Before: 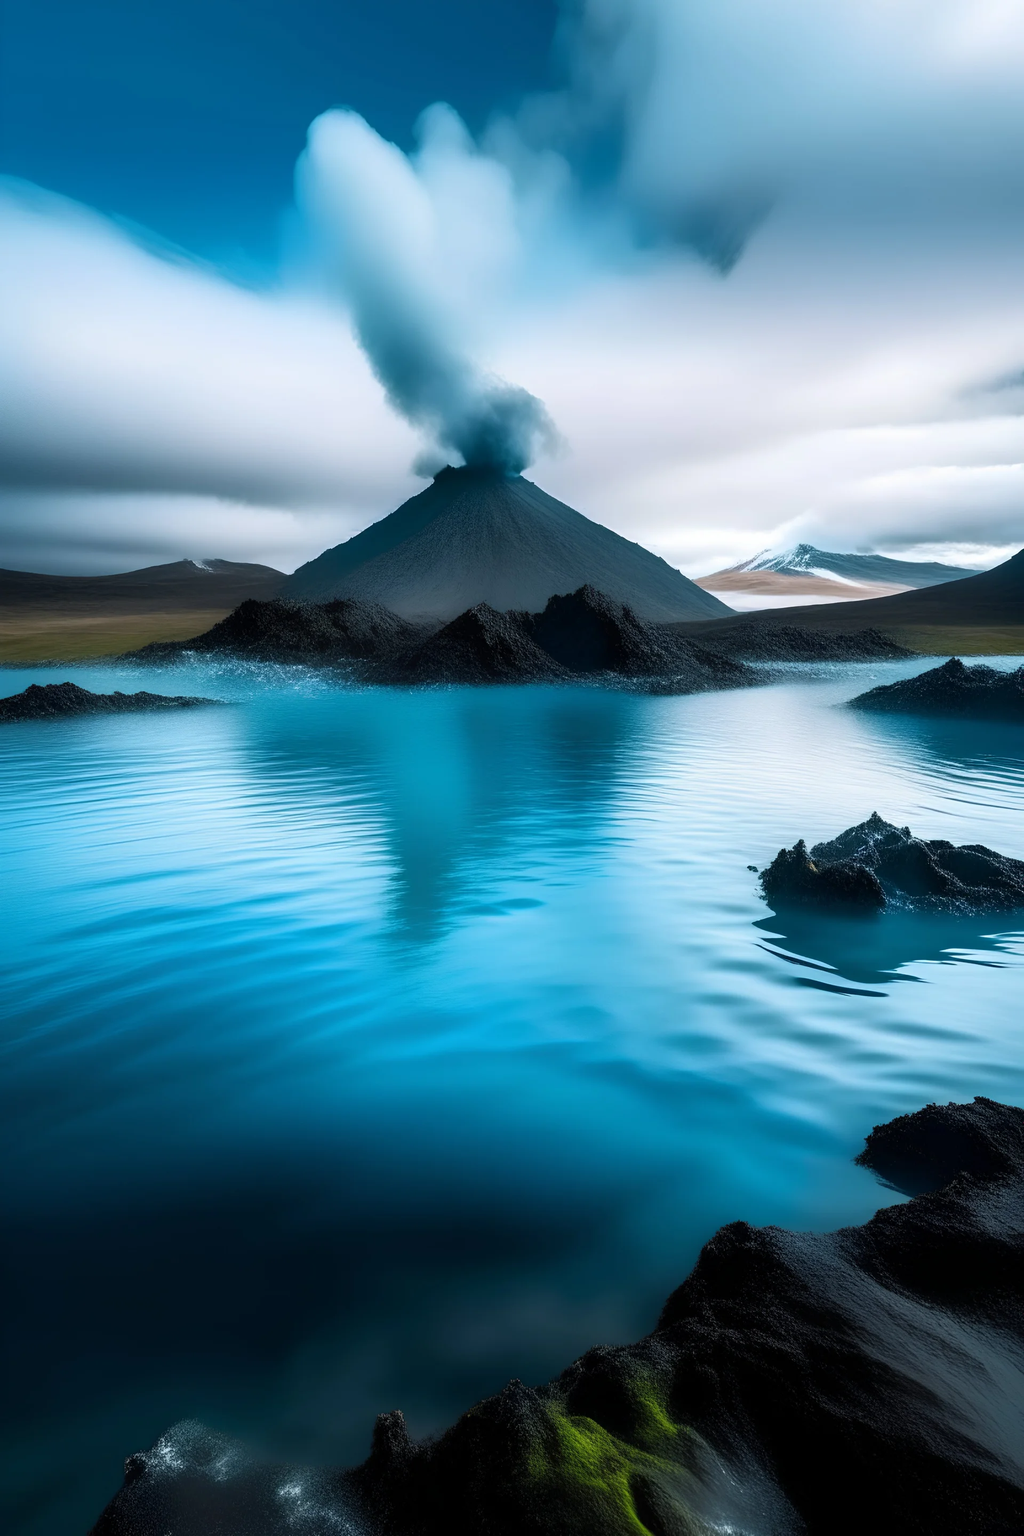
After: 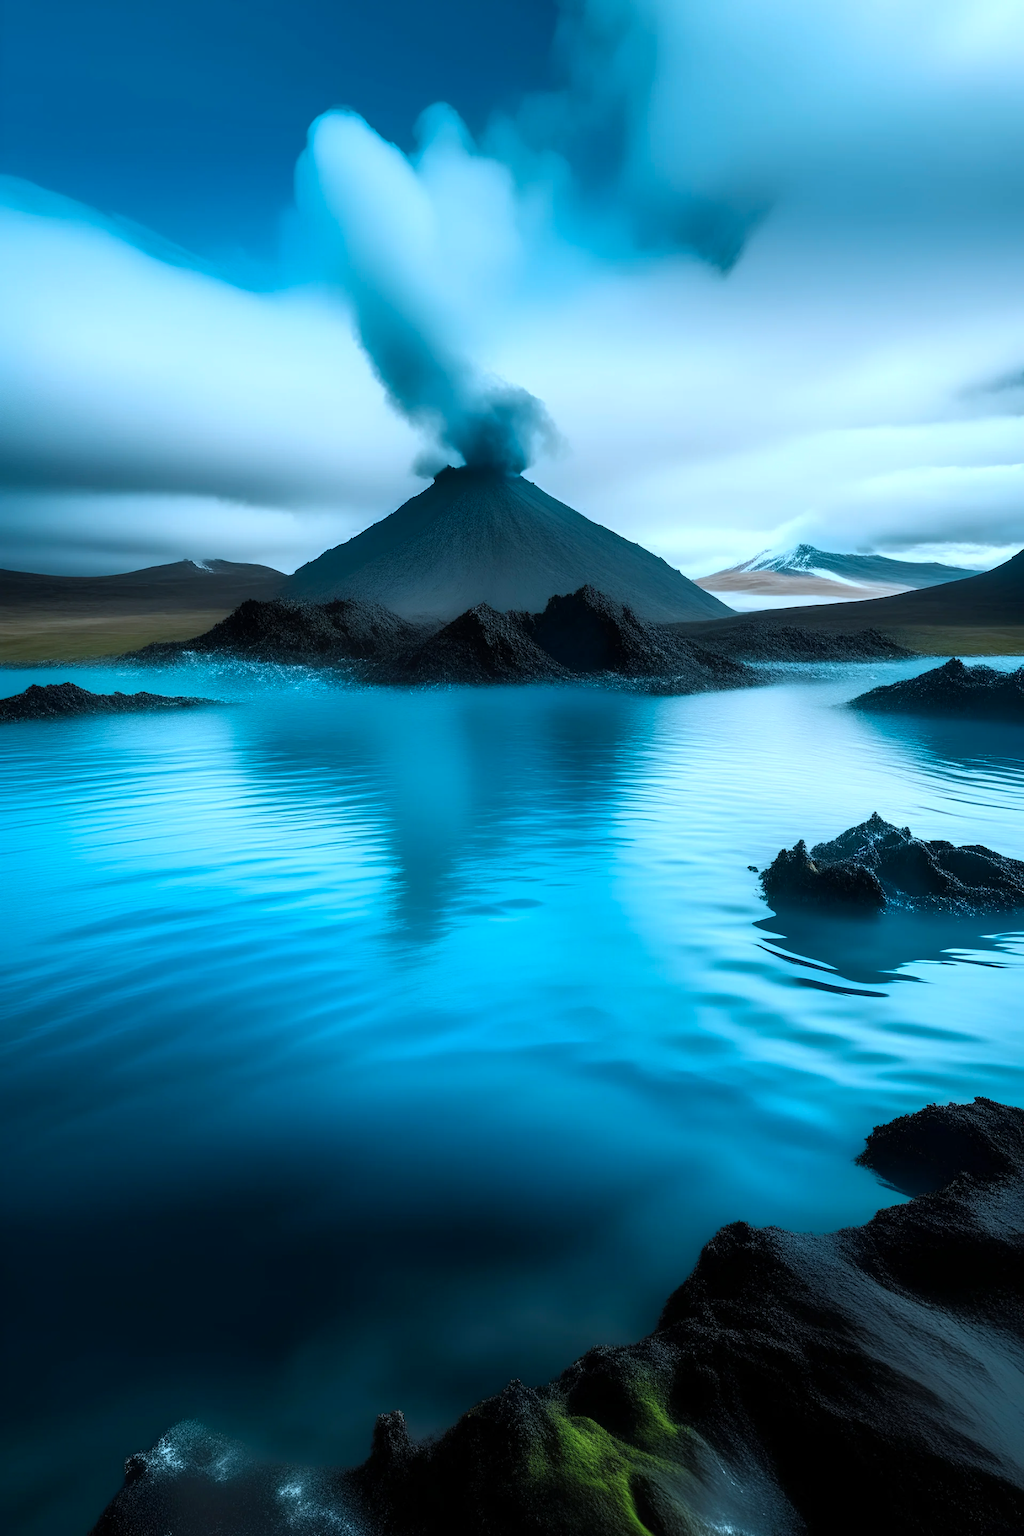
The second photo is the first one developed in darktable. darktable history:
exposure: compensate exposure bias true, compensate highlight preservation false
color correction: highlights a* -11.64, highlights b* -15.39
